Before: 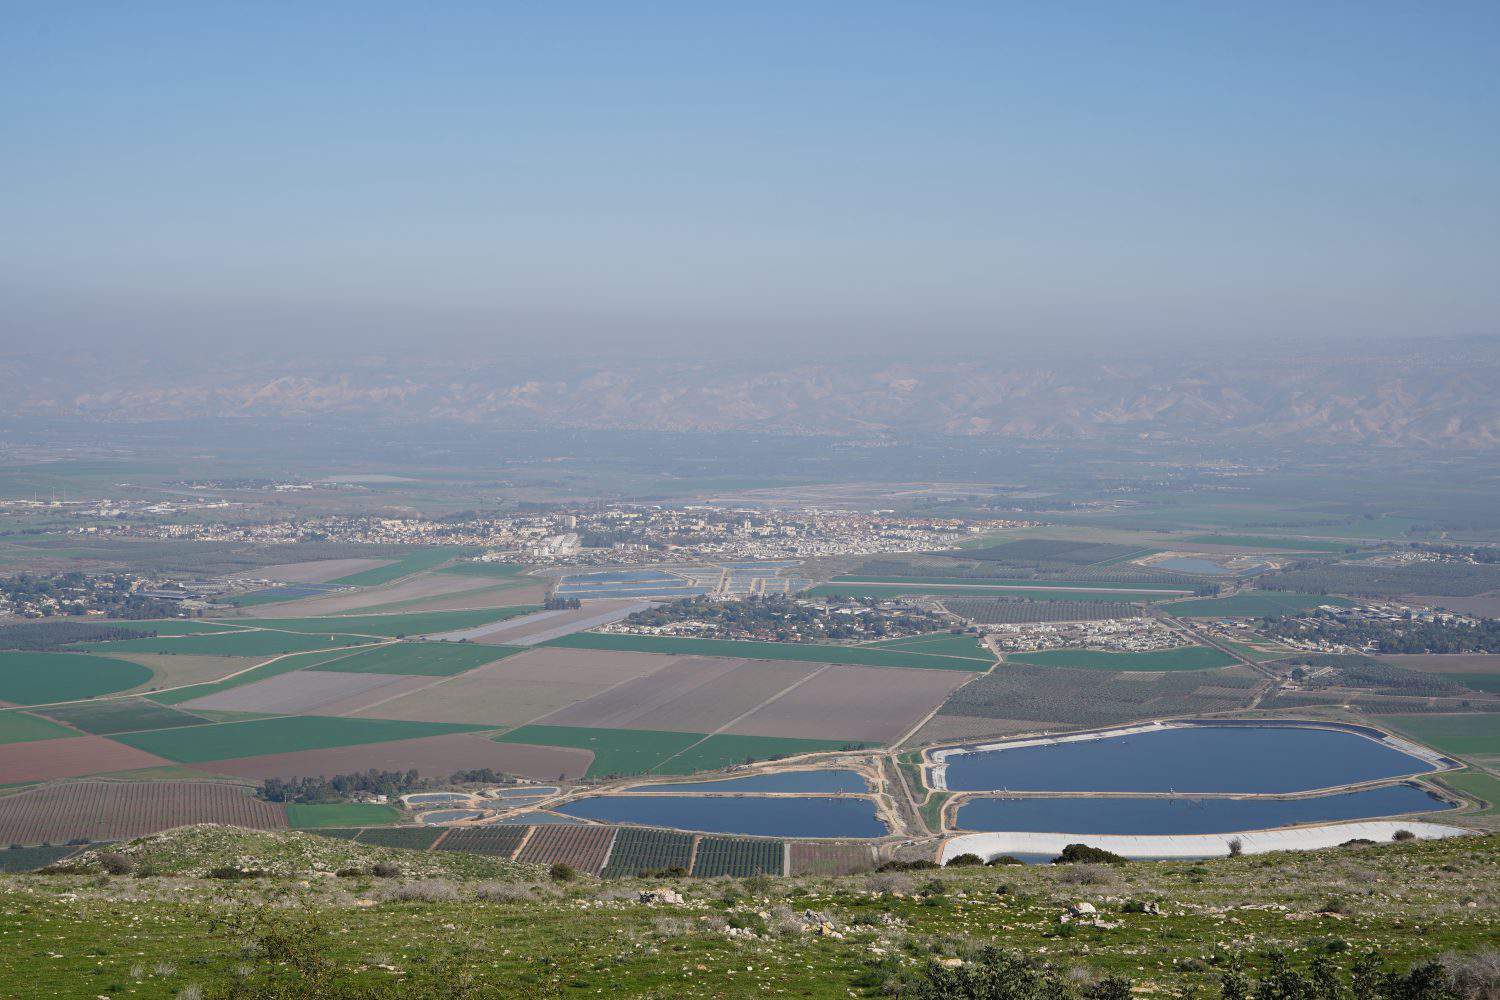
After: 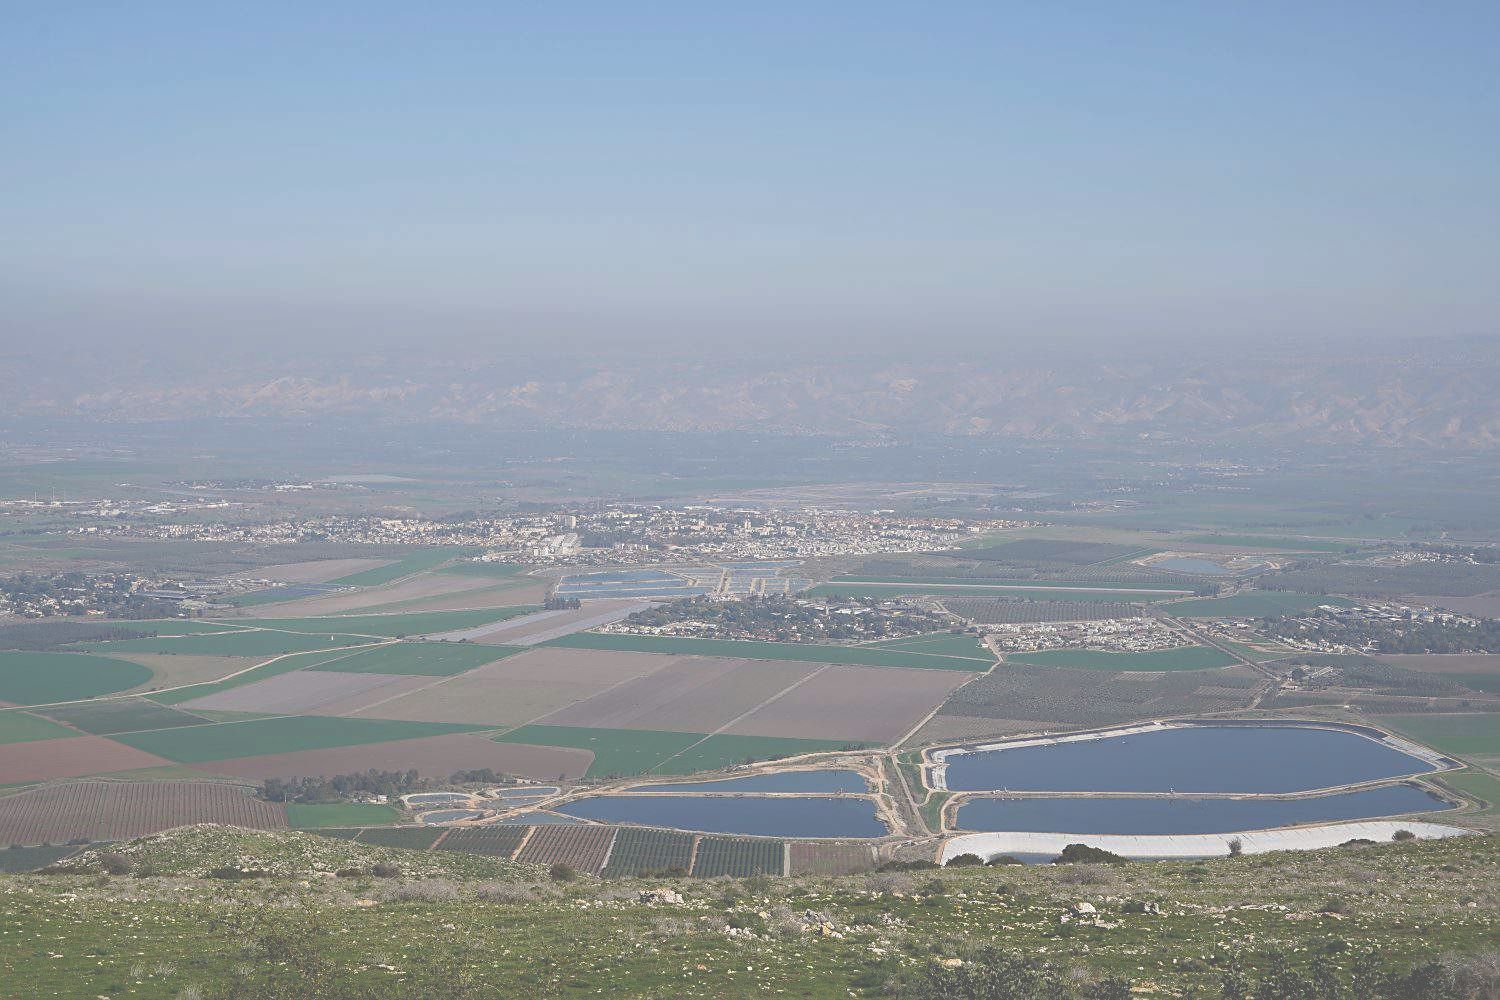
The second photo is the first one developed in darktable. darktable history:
exposure: black level correction -0.087, compensate highlight preservation false
sharpen: radius 1.873, amount 0.403, threshold 1.523
